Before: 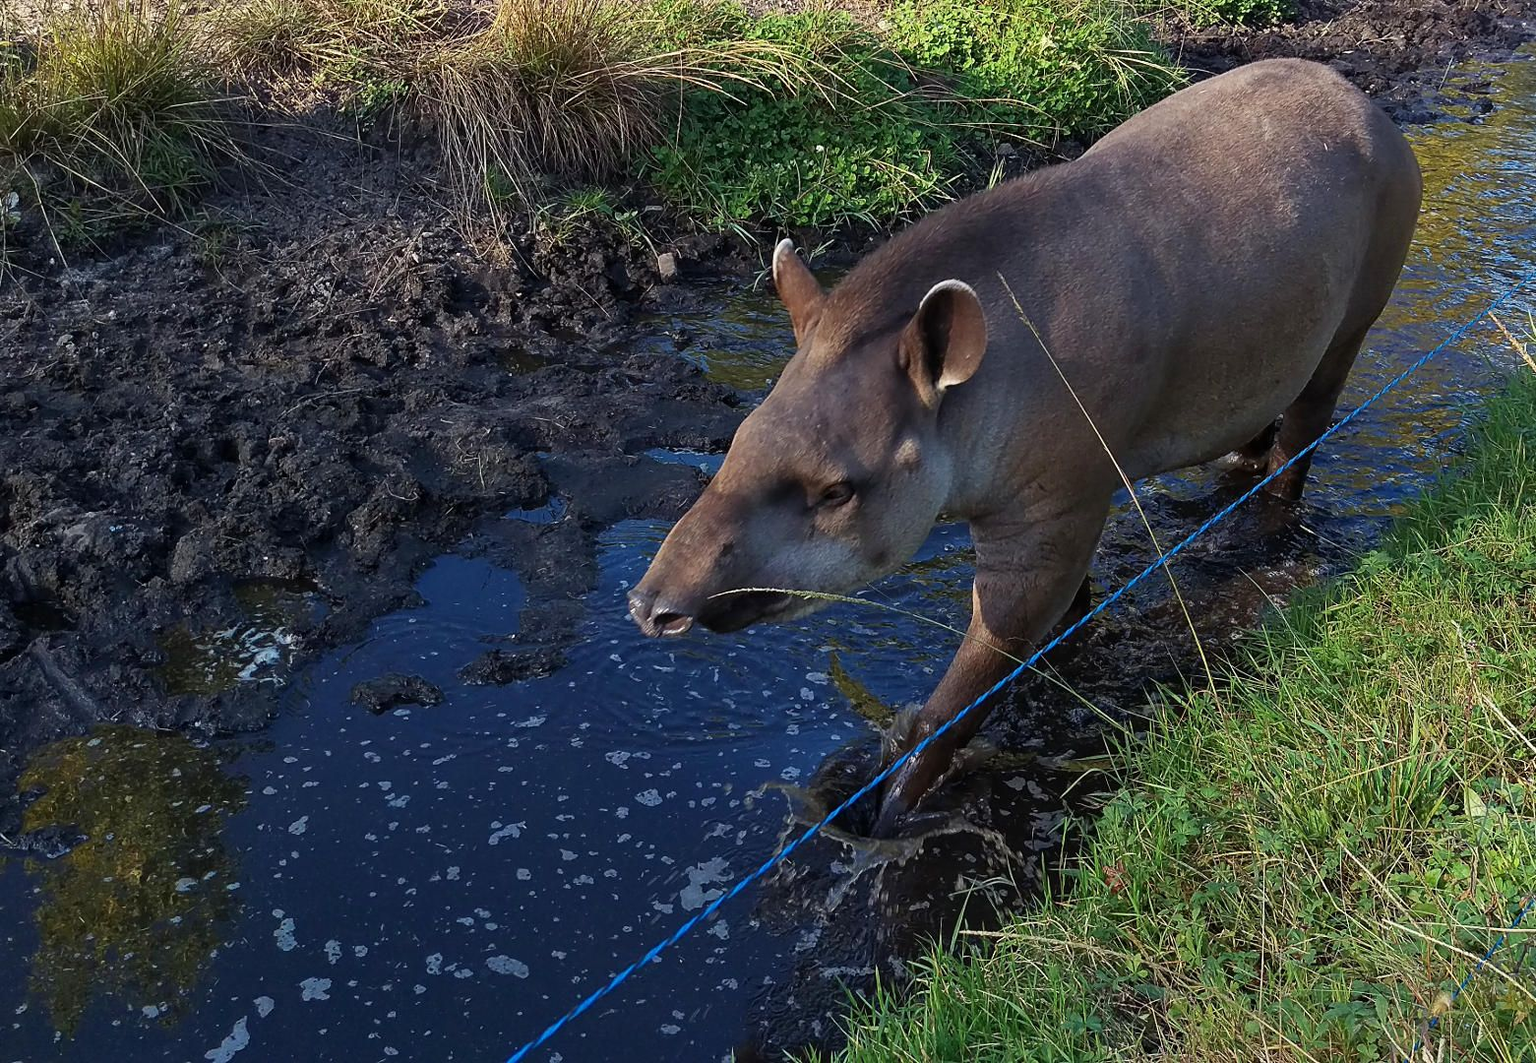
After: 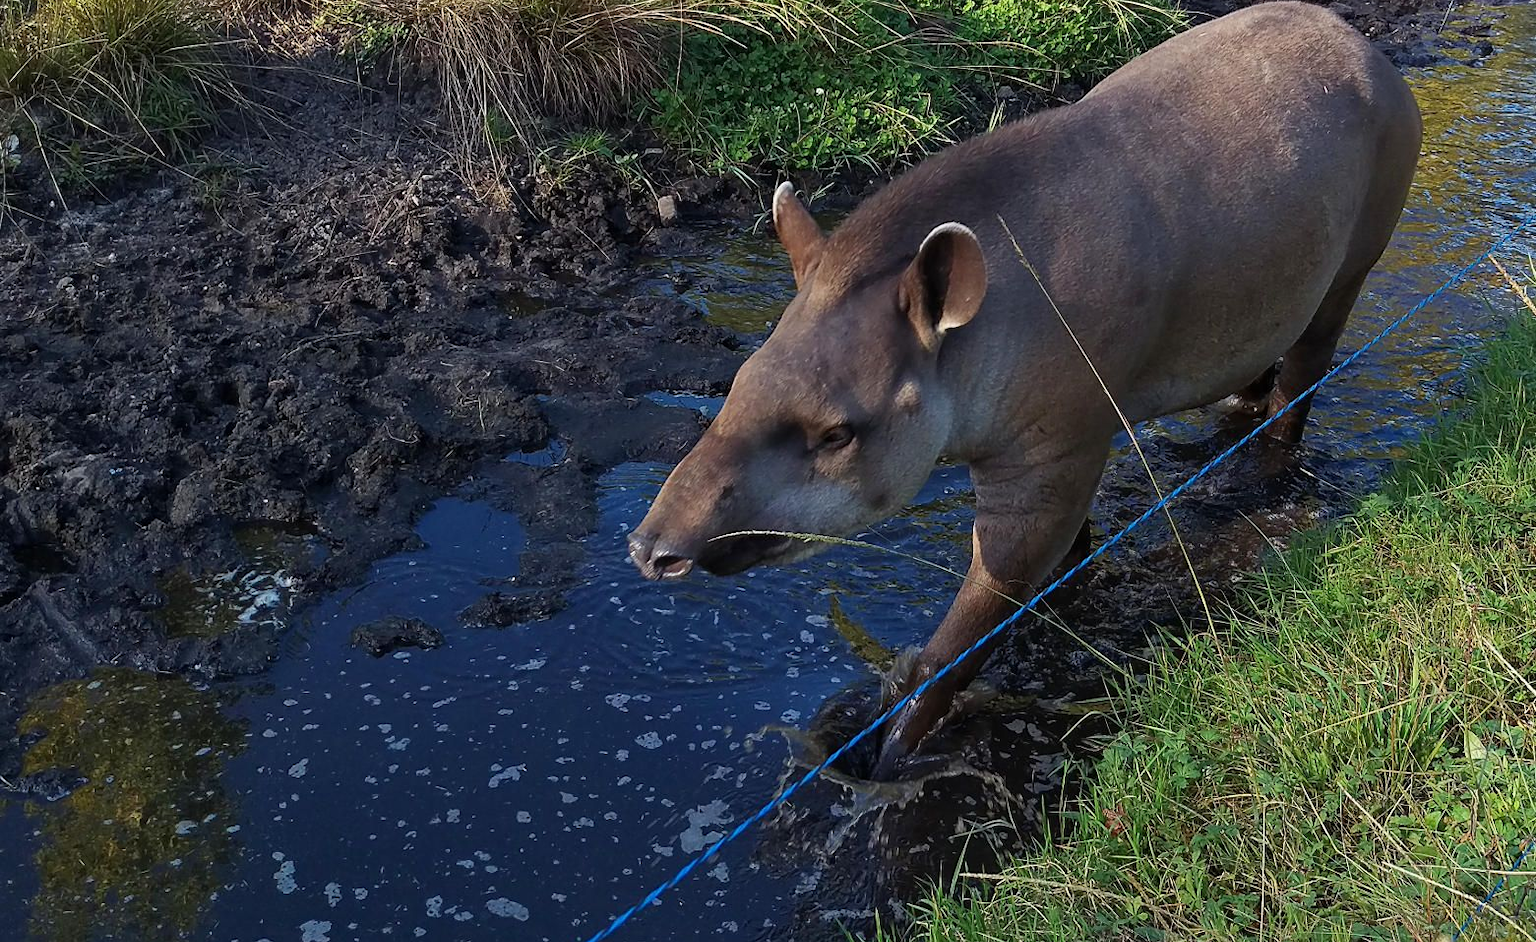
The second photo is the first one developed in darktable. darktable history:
crop and rotate: top 5.481%, bottom 5.771%
